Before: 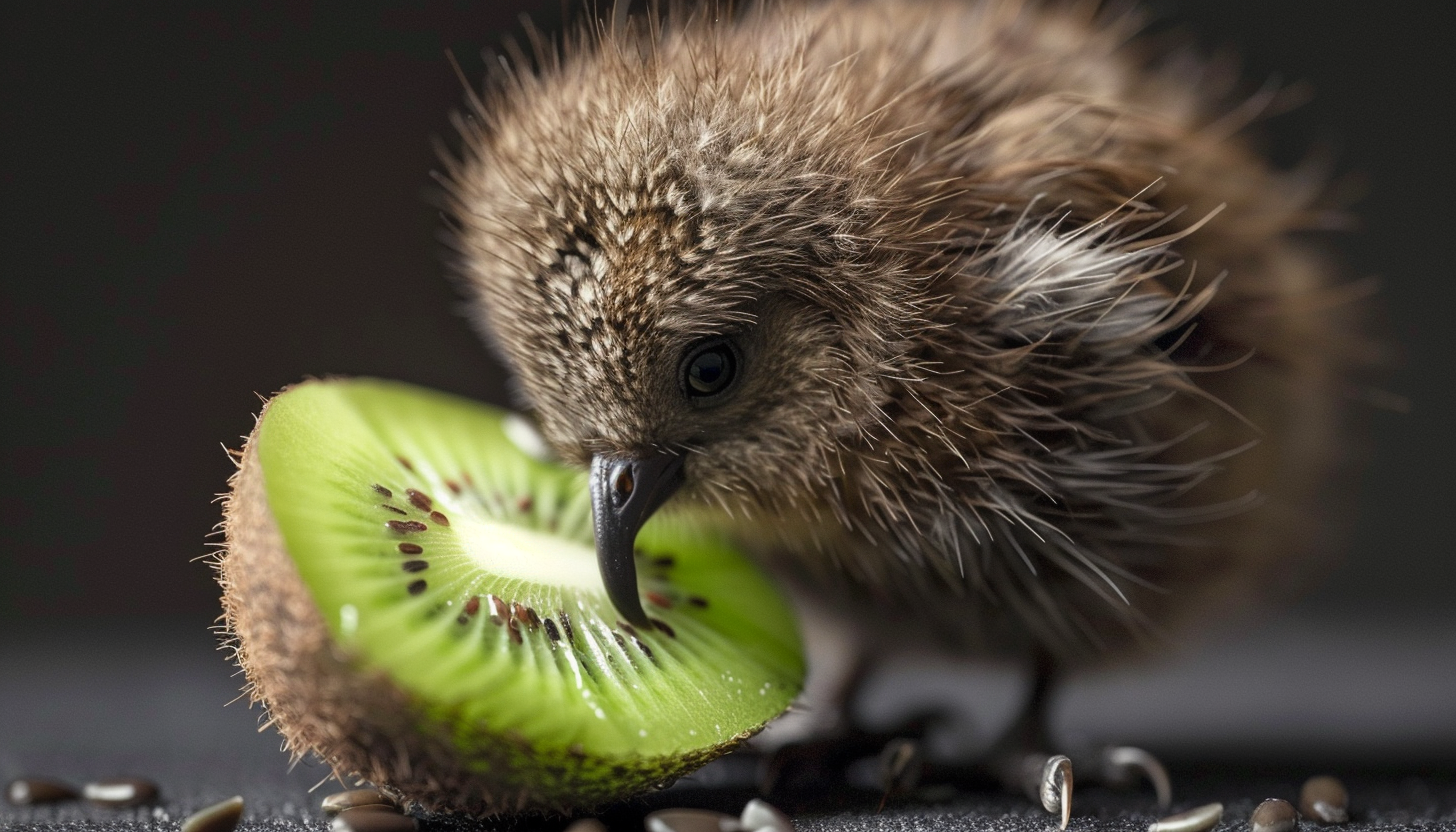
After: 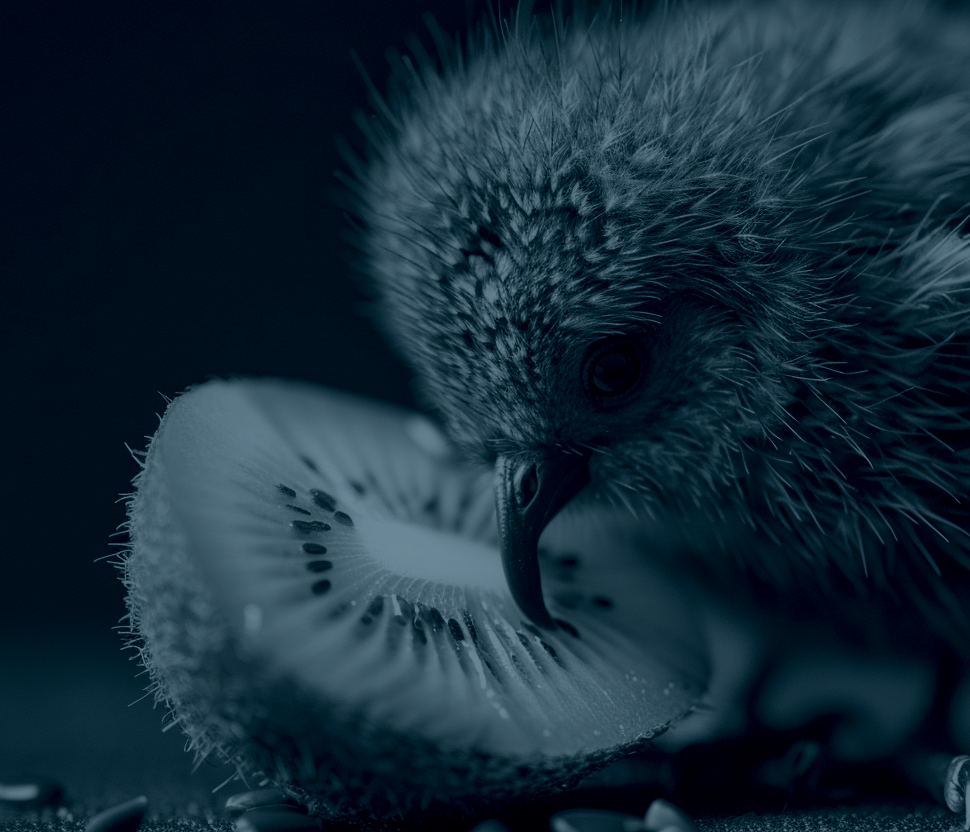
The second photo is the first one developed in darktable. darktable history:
crop and rotate: left 6.617%, right 26.717%
colorize: hue 194.4°, saturation 29%, source mix 61.75%, lightness 3.98%, version 1
